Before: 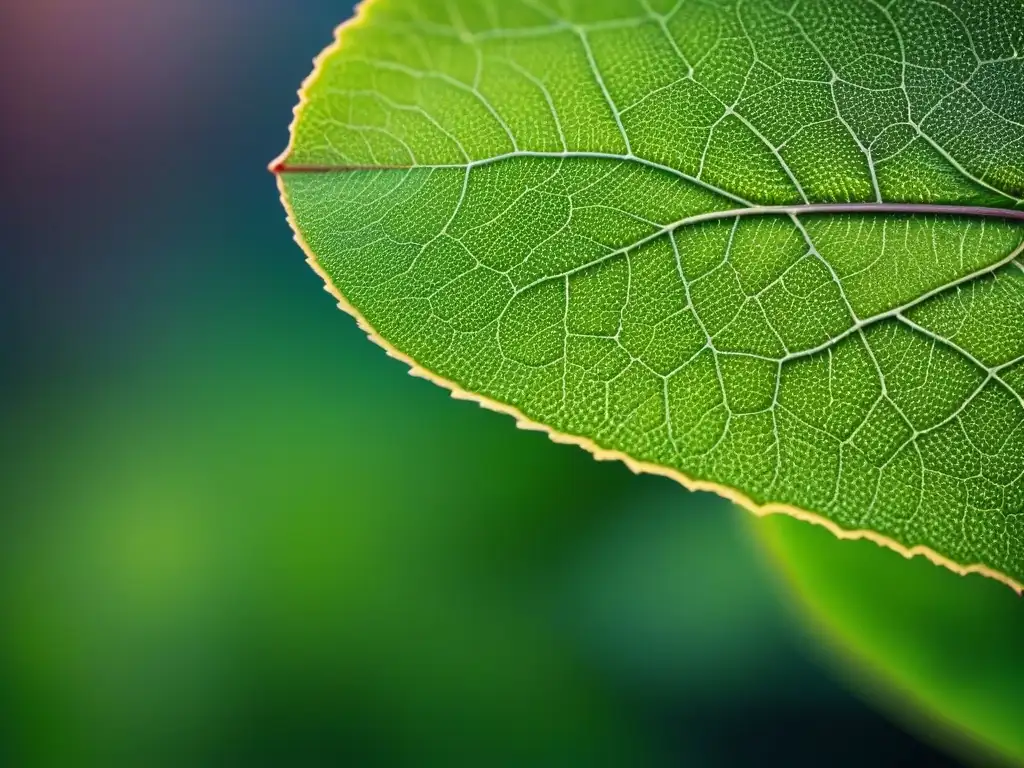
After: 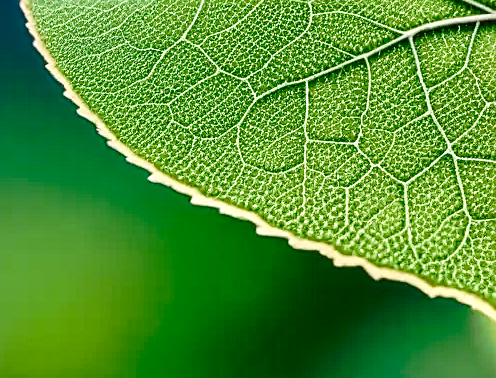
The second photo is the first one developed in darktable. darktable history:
crop: left 25.447%, top 25.358%, right 25.131%, bottom 25.138%
sharpen: on, module defaults
color balance rgb: highlights gain › luminance 14.889%, linear chroma grading › global chroma -16.009%, perceptual saturation grading › global saturation 20%, perceptual saturation grading › highlights -24.891%, perceptual saturation grading › shadows 49.657%
contrast brightness saturation: contrast 0.114, saturation -0.17
tone curve: curves: ch0 [(0, 0) (0.081, 0.044) (0.185, 0.13) (0.283, 0.238) (0.416, 0.449) (0.495, 0.524) (0.686, 0.743) (0.826, 0.865) (0.978, 0.988)]; ch1 [(0, 0) (0.147, 0.166) (0.321, 0.362) (0.371, 0.402) (0.423, 0.442) (0.479, 0.472) (0.505, 0.497) (0.521, 0.506) (0.551, 0.537) (0.586, 0.574) (0.625, 0.618) (0.68, 0.681) (1, 1)]; ch2 [(0, 0) (0.346, 0.362) (0.404, 0.427) (0.502, 0.495) (0.531, 0.513) (0.547, 0.533) (0.582, 0.596) (0.629, 0.631) (0.717, 0.678) (1, 1)], preserve colors none
local contrast: detail 130%
